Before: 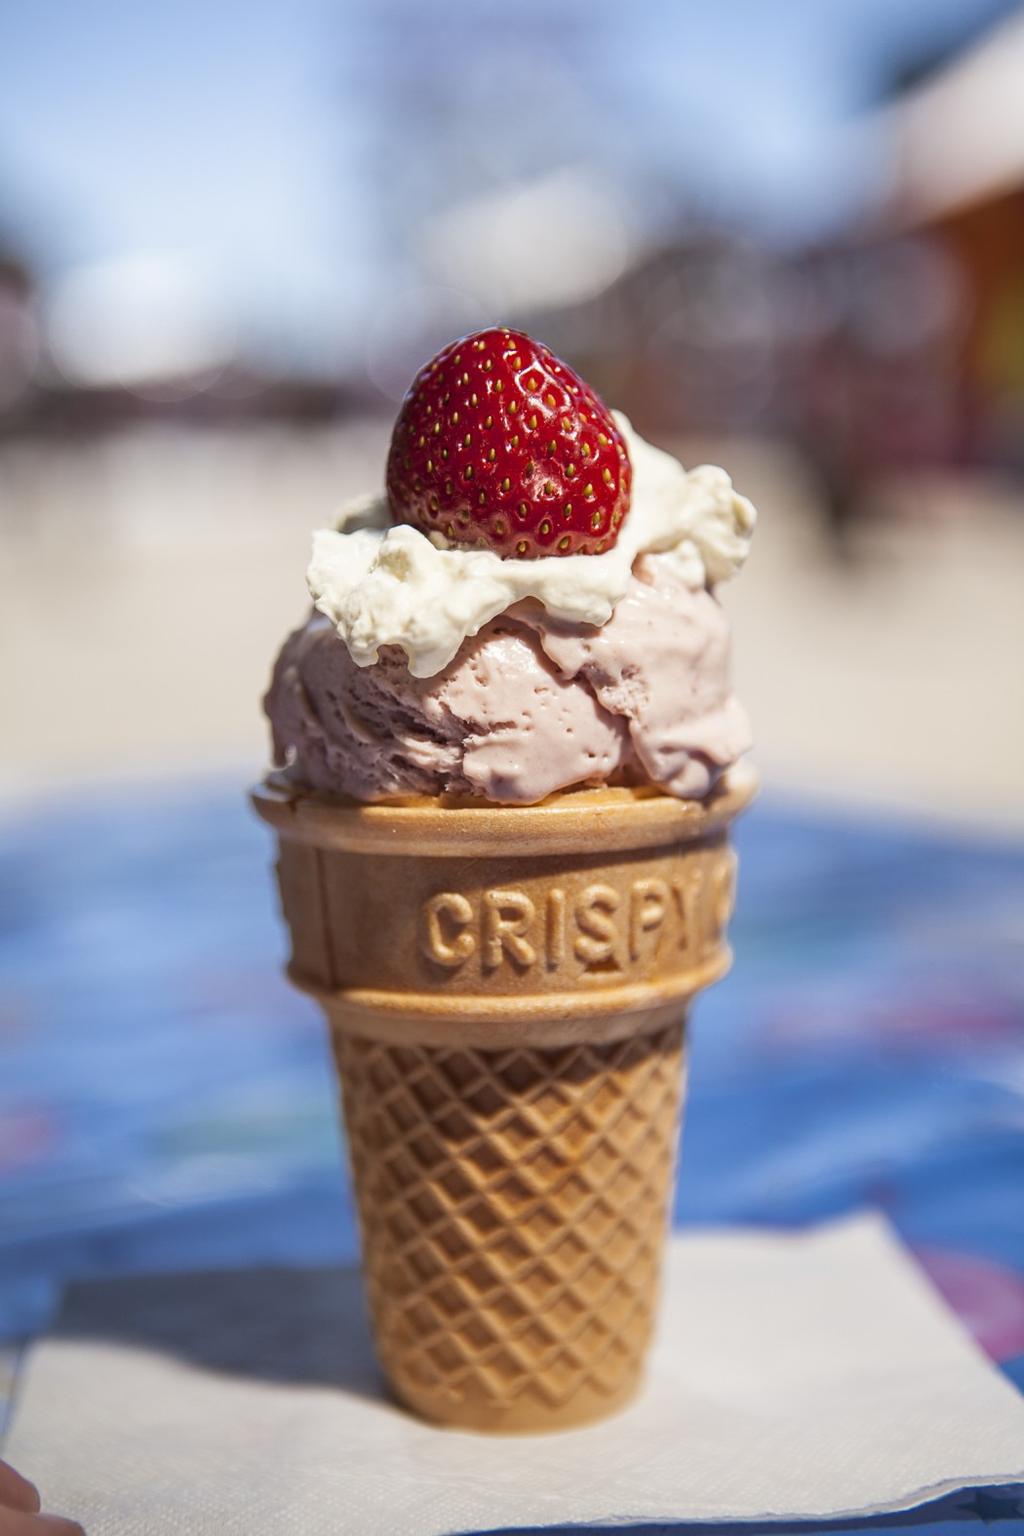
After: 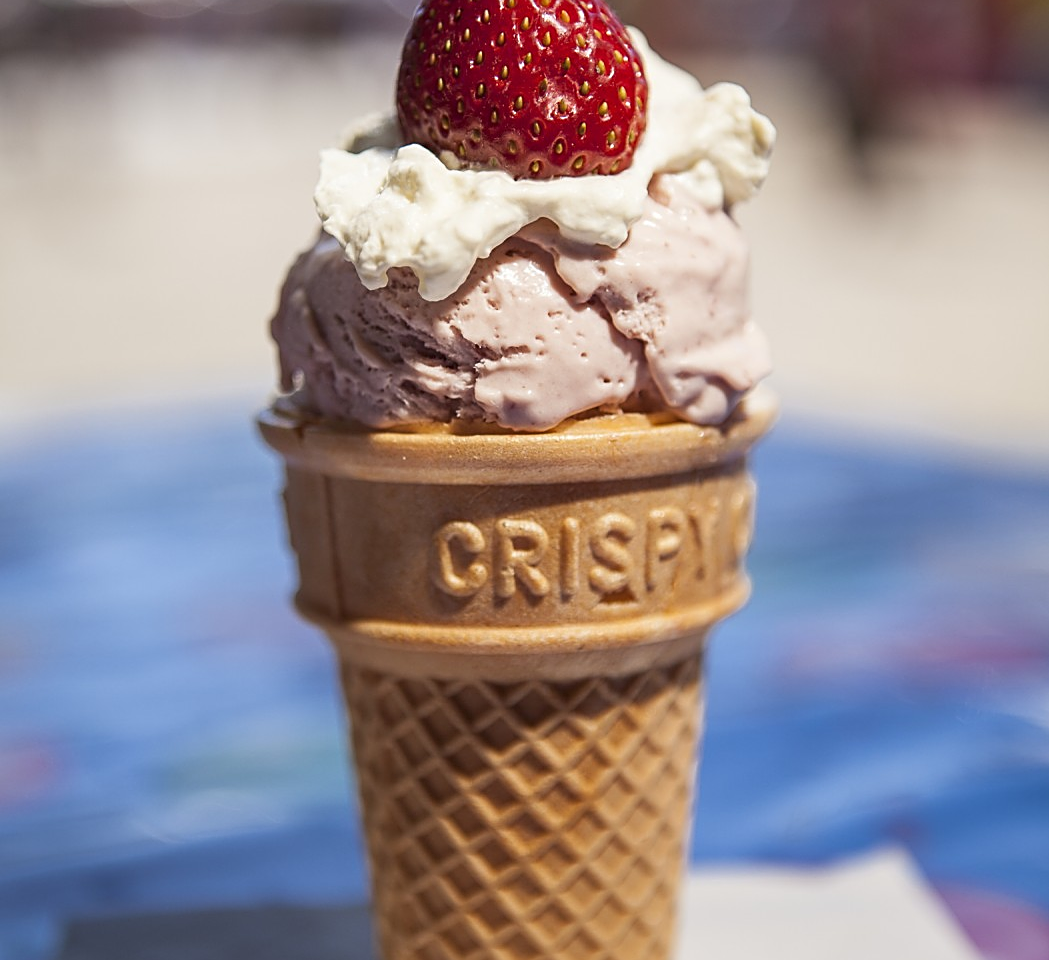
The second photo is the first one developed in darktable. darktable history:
sharpen: on, module defaults
crop and rotate: top 25.032%, bottom 13.97%
exposure: compensate highlight preservation false
